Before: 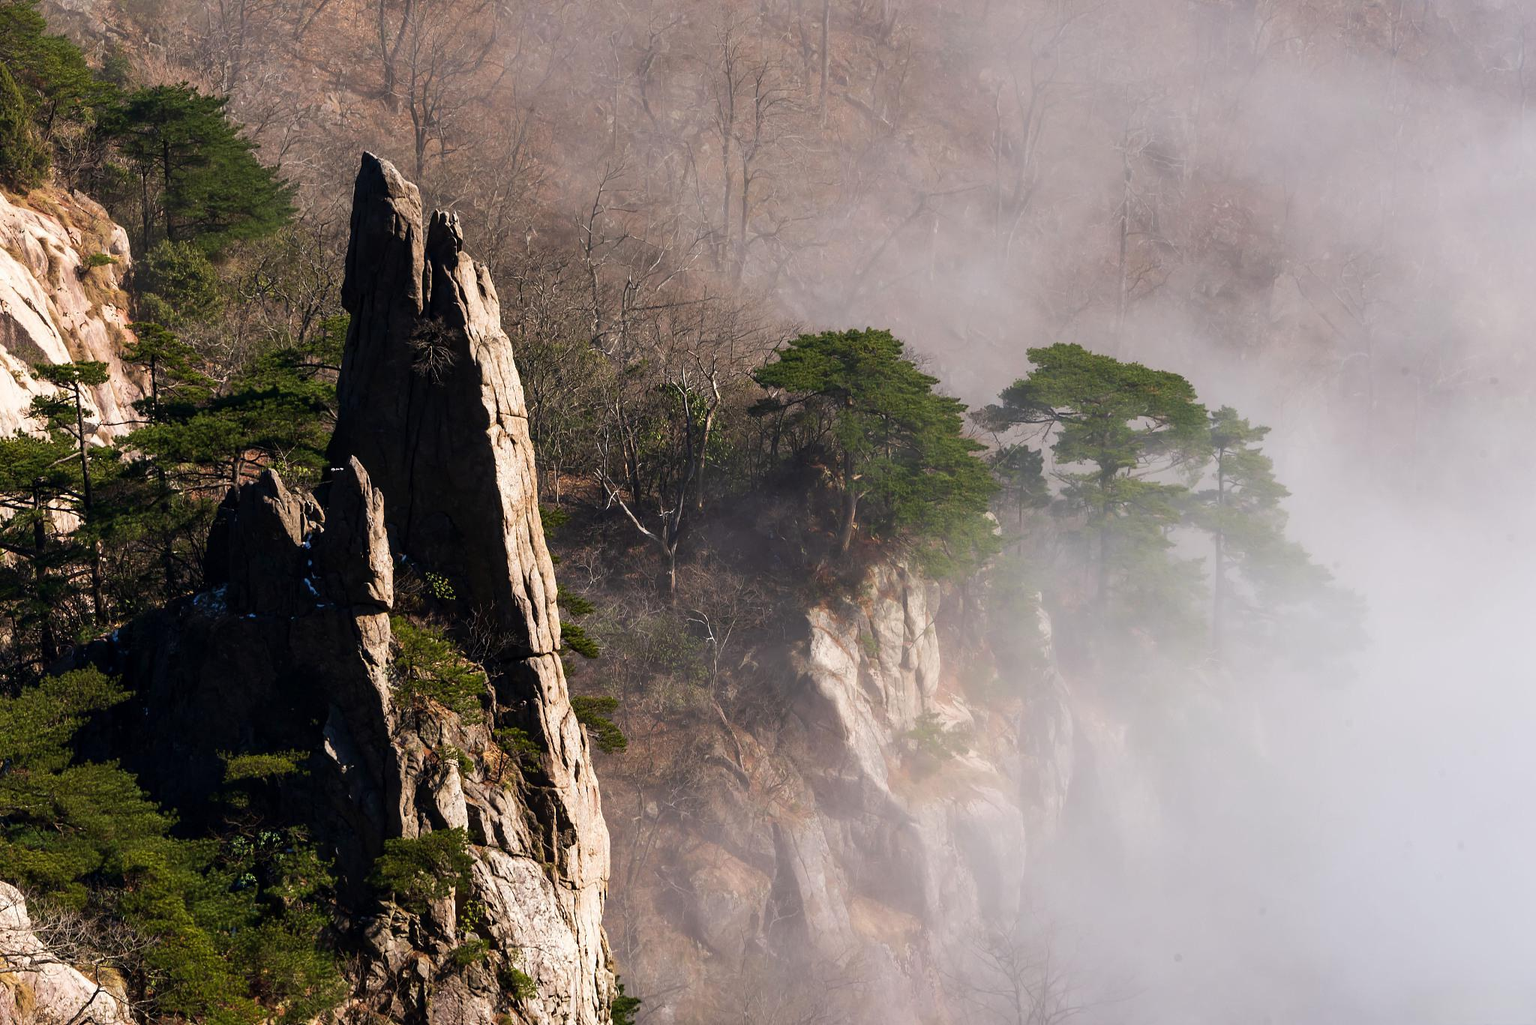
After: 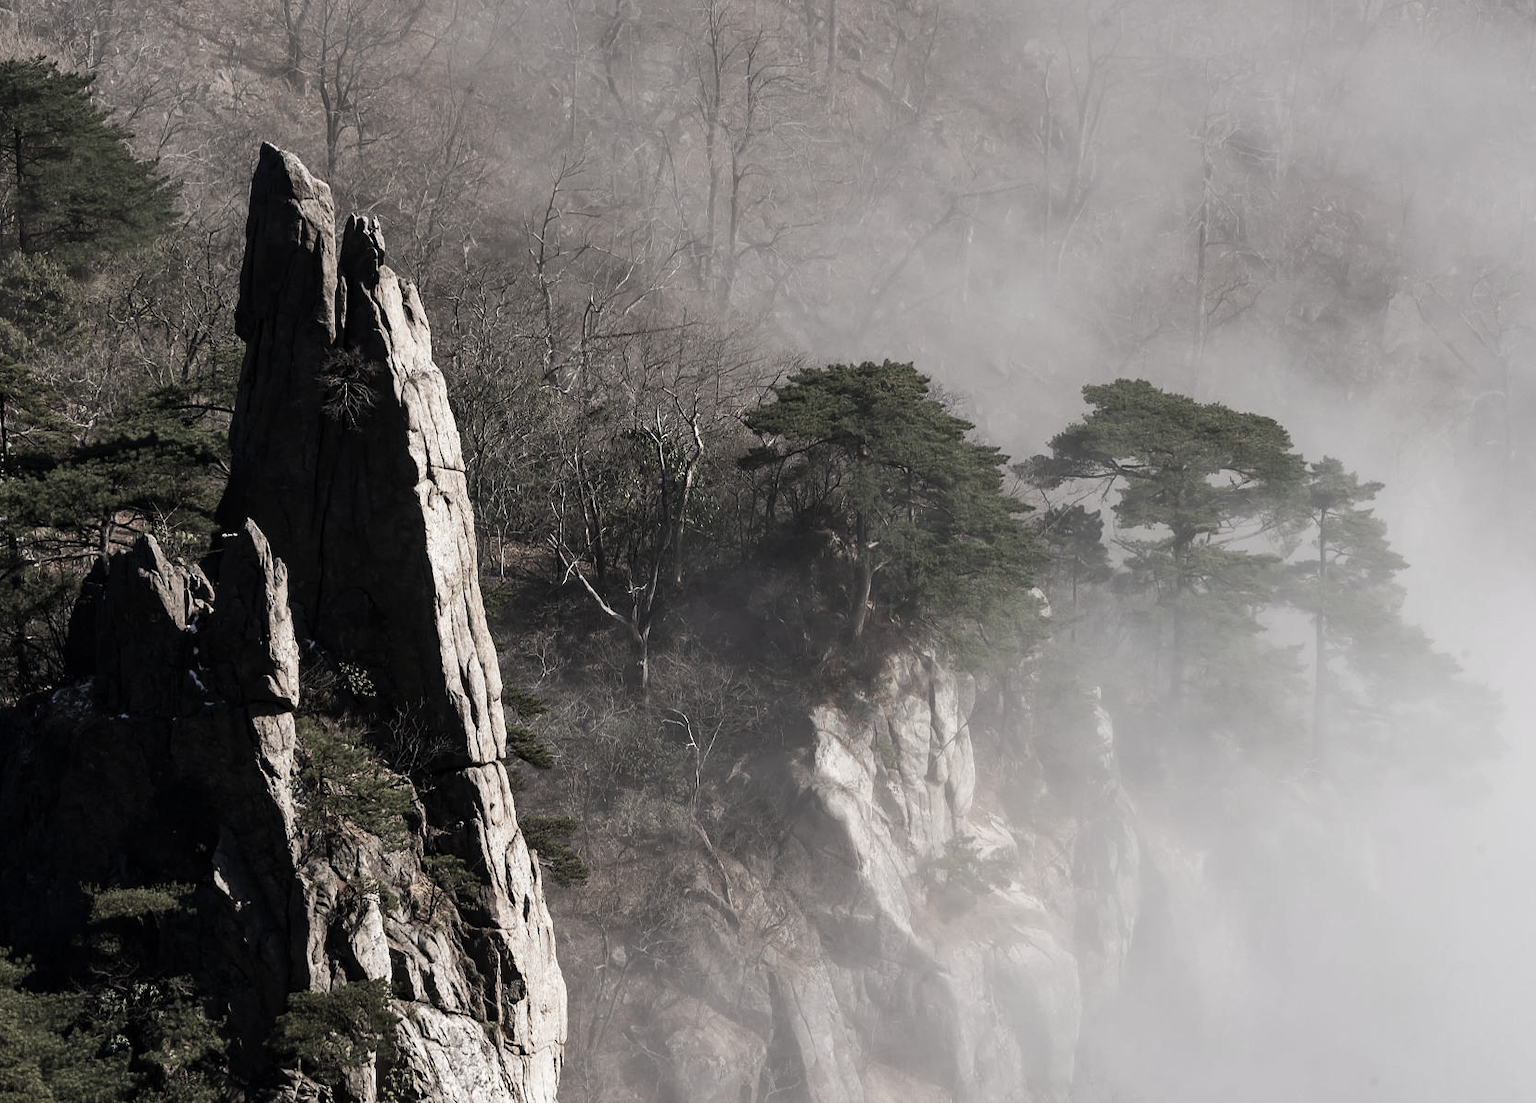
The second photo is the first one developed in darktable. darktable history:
color zones: curves: ch1 [(0, 0.153) (0.143, 0.15) (0.286, 0.151) (0.429, 0.152) (0.571, 0.152) (0.714, 0.151) (0.857, 0.151) (1, 0.153)]
crop: left 9.91%, top 3.626%, right 9.217%, bottom 9.251%
